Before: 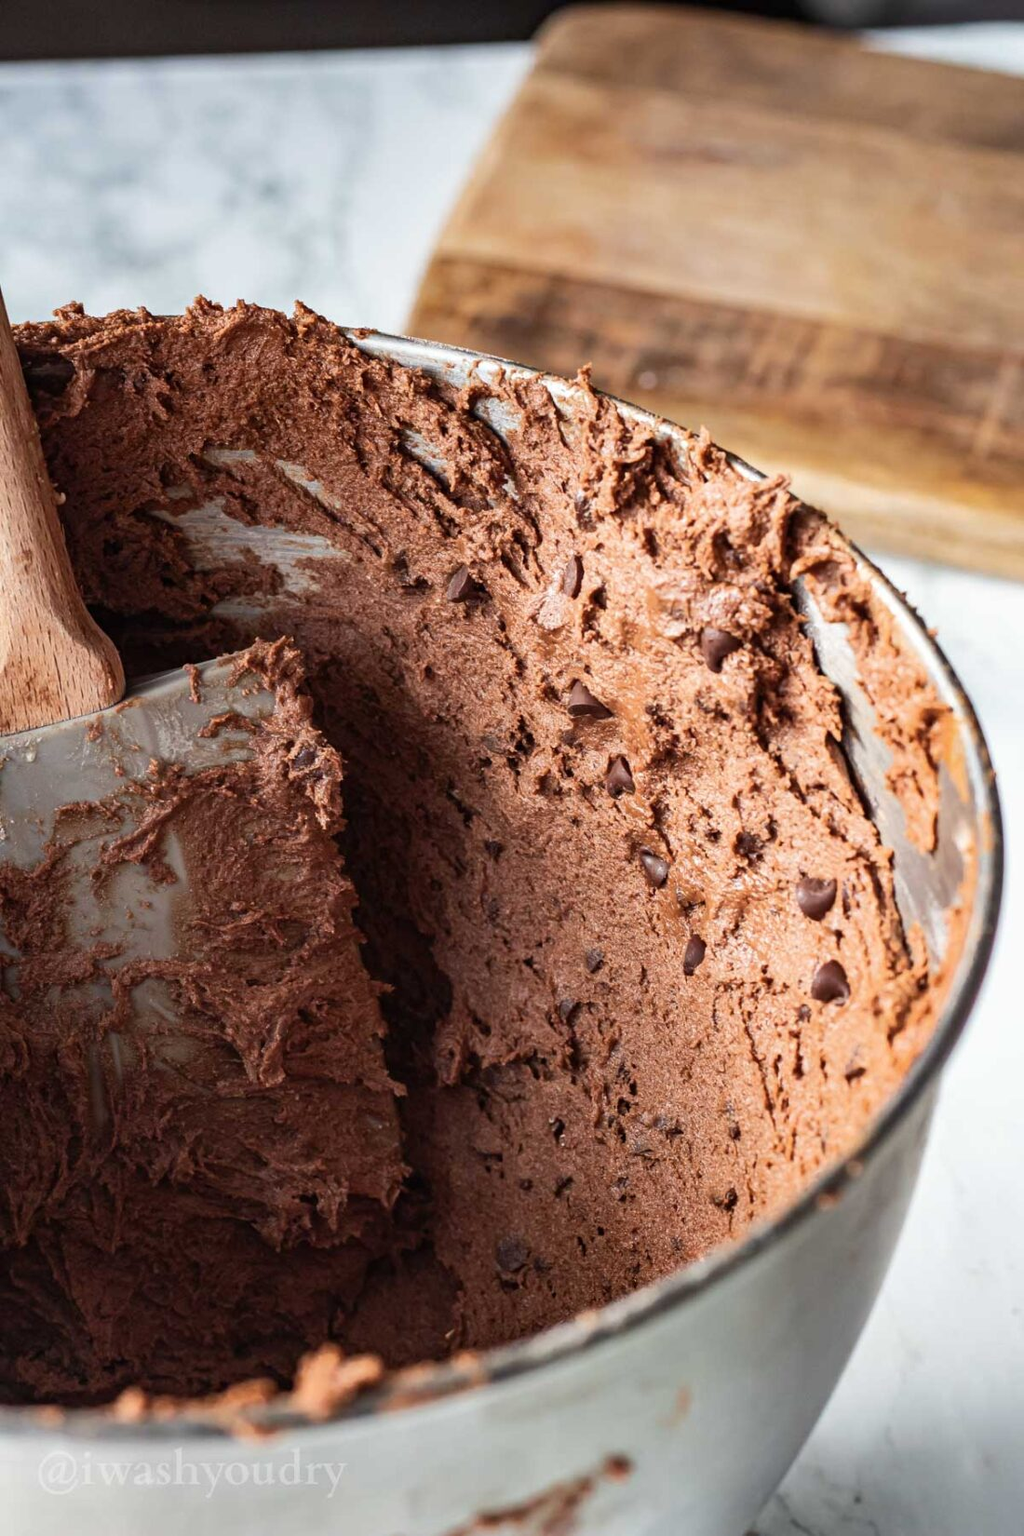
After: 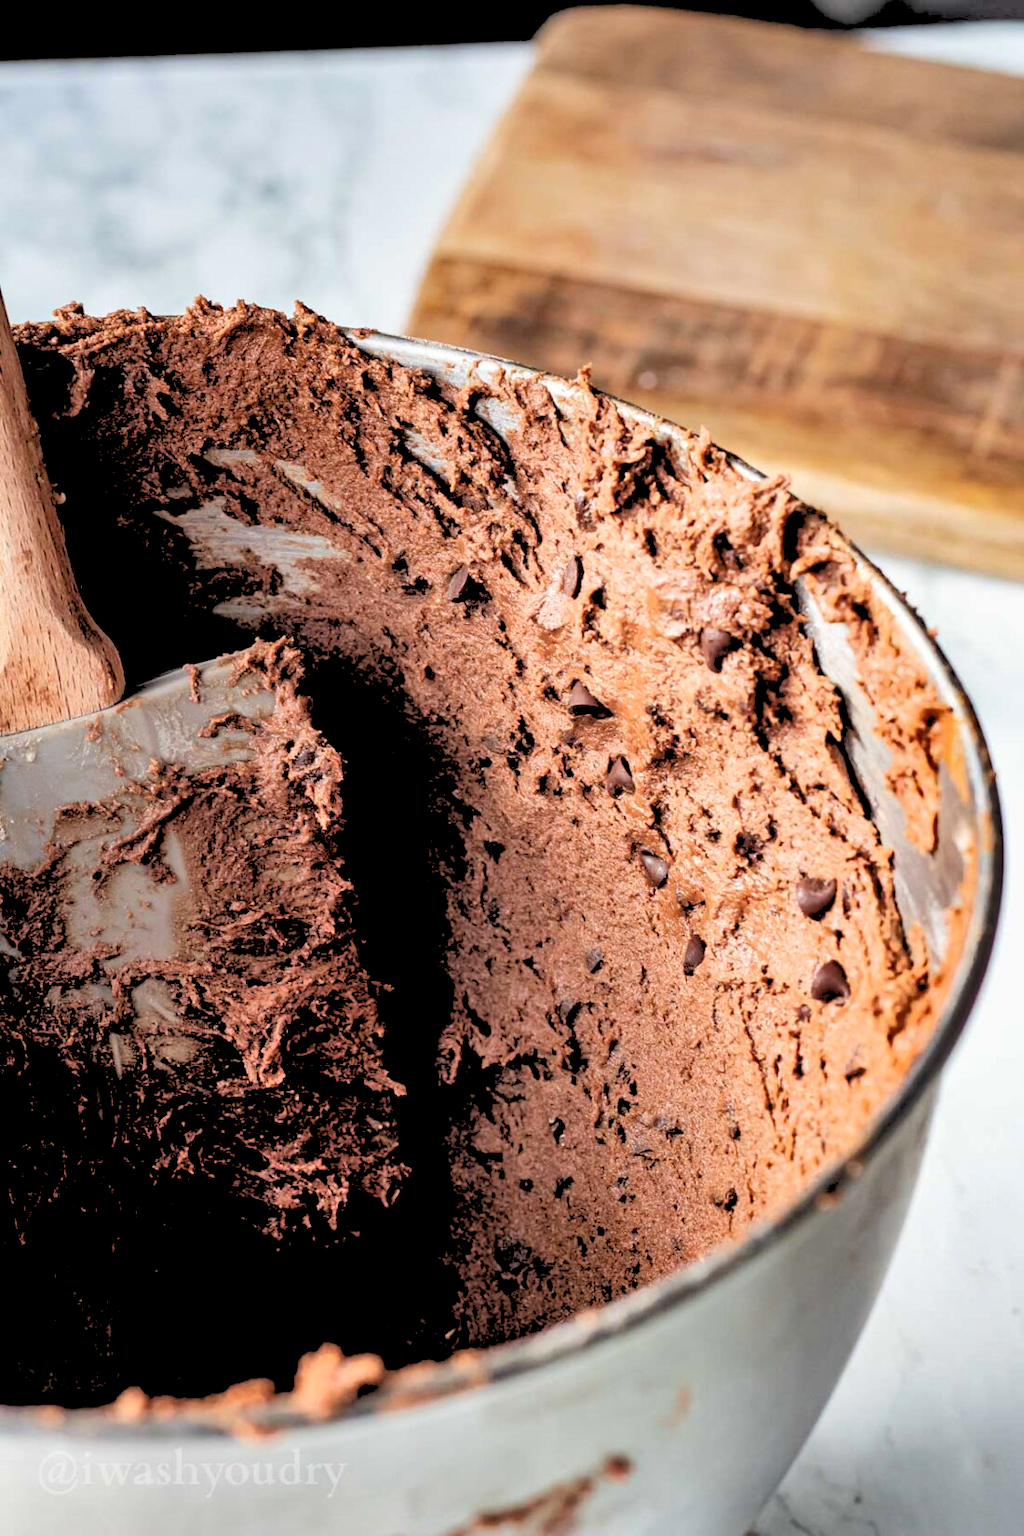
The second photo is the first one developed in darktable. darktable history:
tone equalizer: on, module defaults
rgb levels: levels [[0.027, 0.429, 0.996], [0, 0.5, 1], [0, 0.5, 1]]
shadows and highlights: soften with gaussian
